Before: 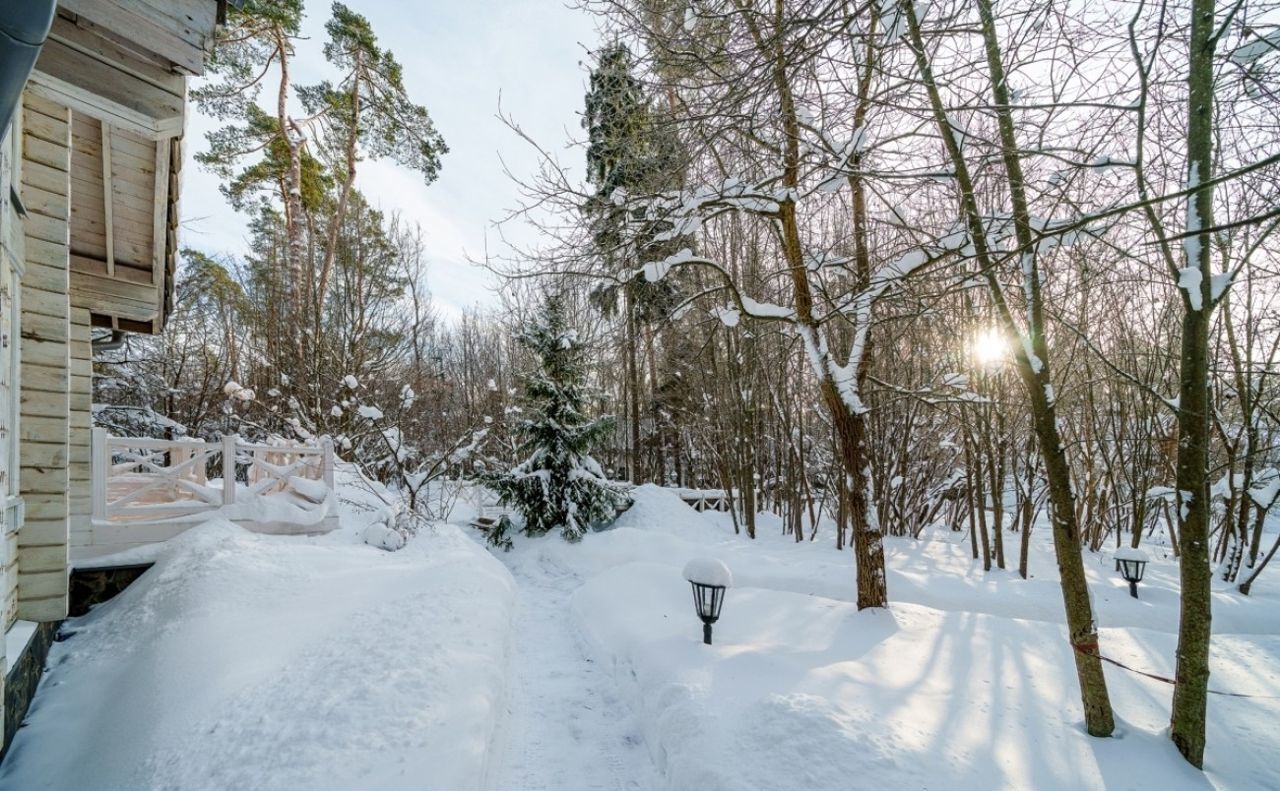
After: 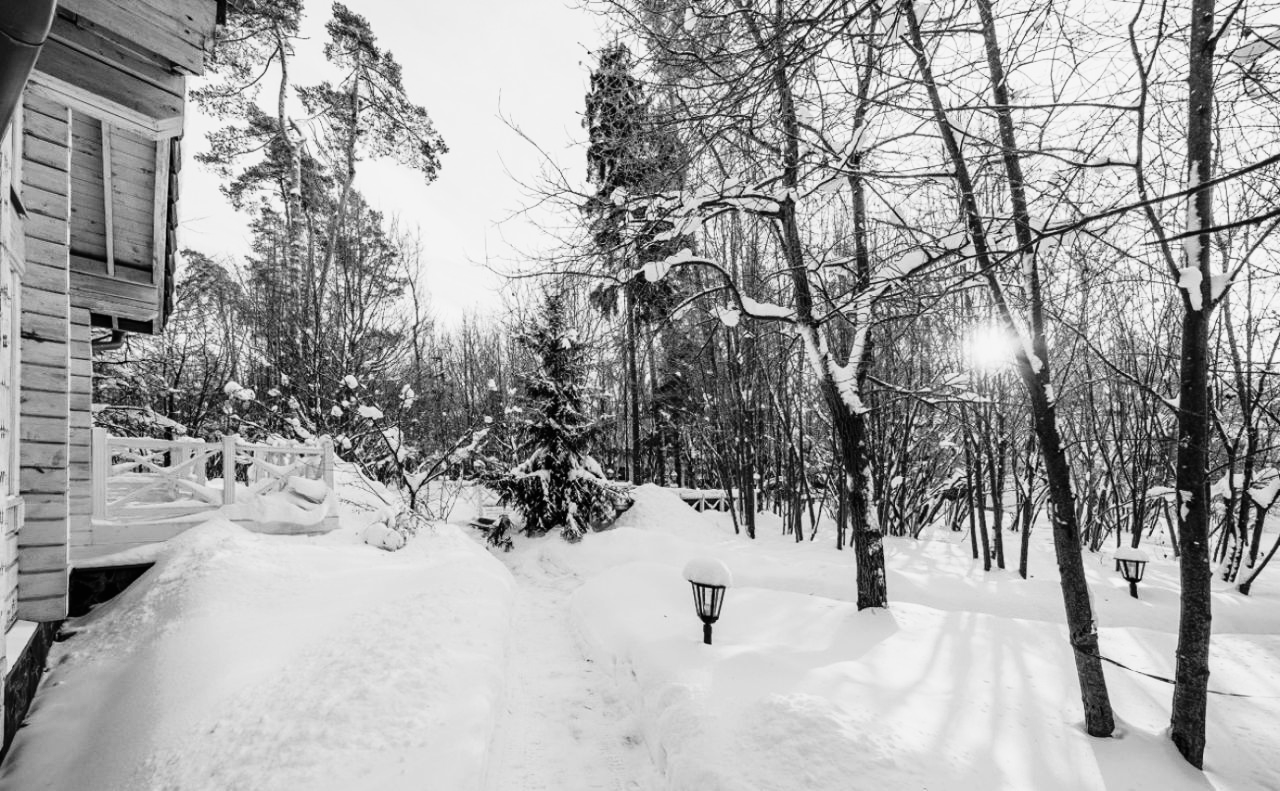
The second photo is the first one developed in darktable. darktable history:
tone curve: curves: ch0 [(0, 0.005) (0.103, 0.097) (0.18, 0.22) (0.378, 0.482) (0.504, 0.631) (0.663, 0.801) (0.834, 0.914) (1, 0.971)]; ch1 [(0, 0) (0.172, 0.123) (0.324, 0.253) (0.396, 0.388) (0.478, 0.461) (0.499, 0.498) (0.522, 0.528) (0.604, 0.692) (0.704, 0.818) (1, 1)]; ch2 [(0, 0) (0.411, 0.424) (0.496, 0.5) (0.515, 0.519) (0.555, 0.585) (0.628, 0.703) (1, 1)], color space Lab, independent channels, preserve colors none
monochrome: on, module defaults
white balance: emerald 1
contrast brightness saturation: contrast 0.12, brightness -0.12, saturation 0.2
